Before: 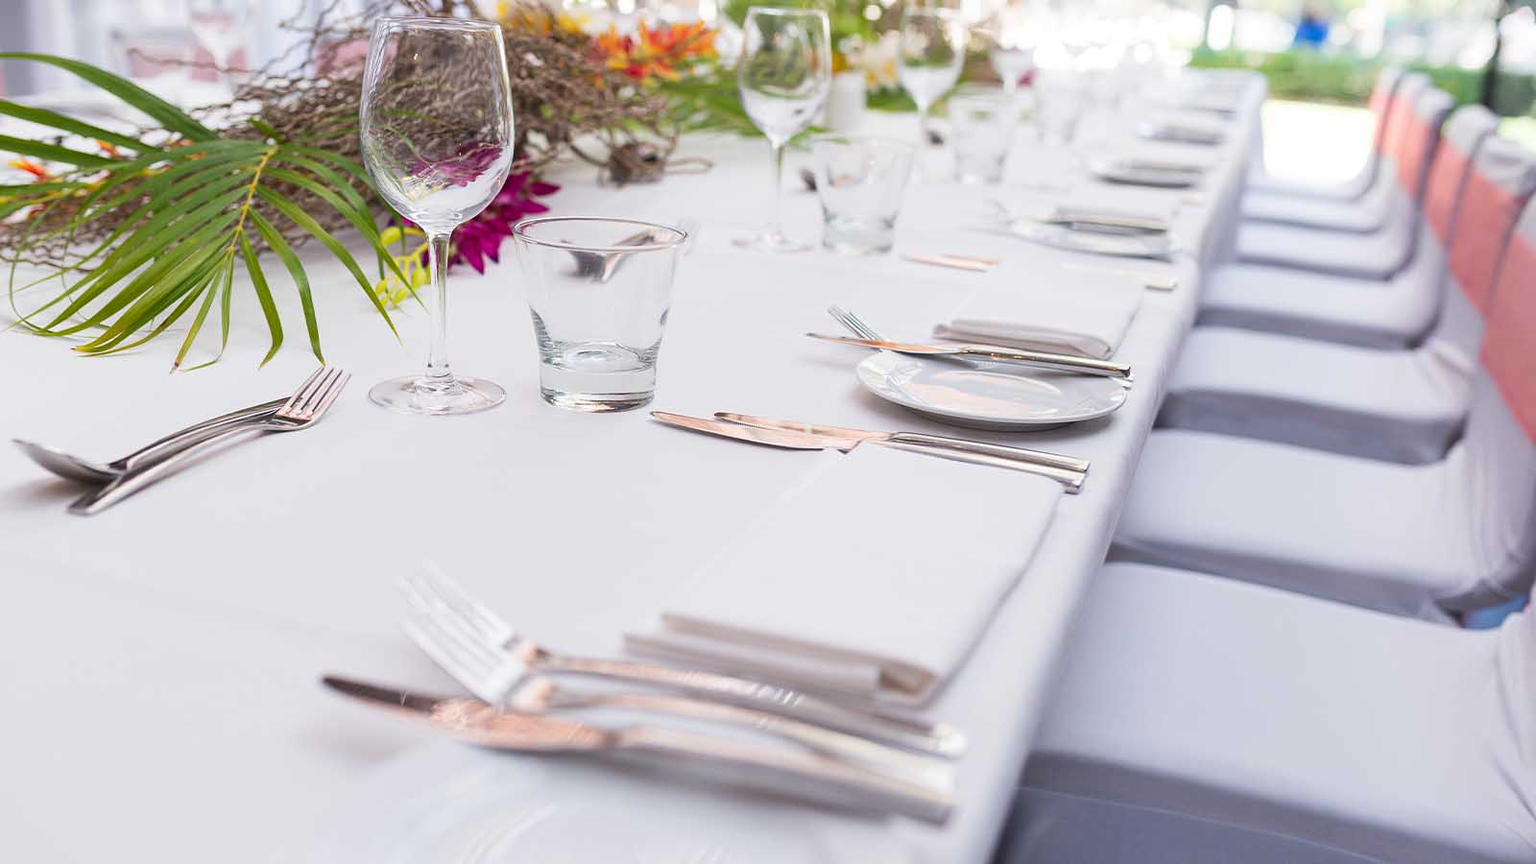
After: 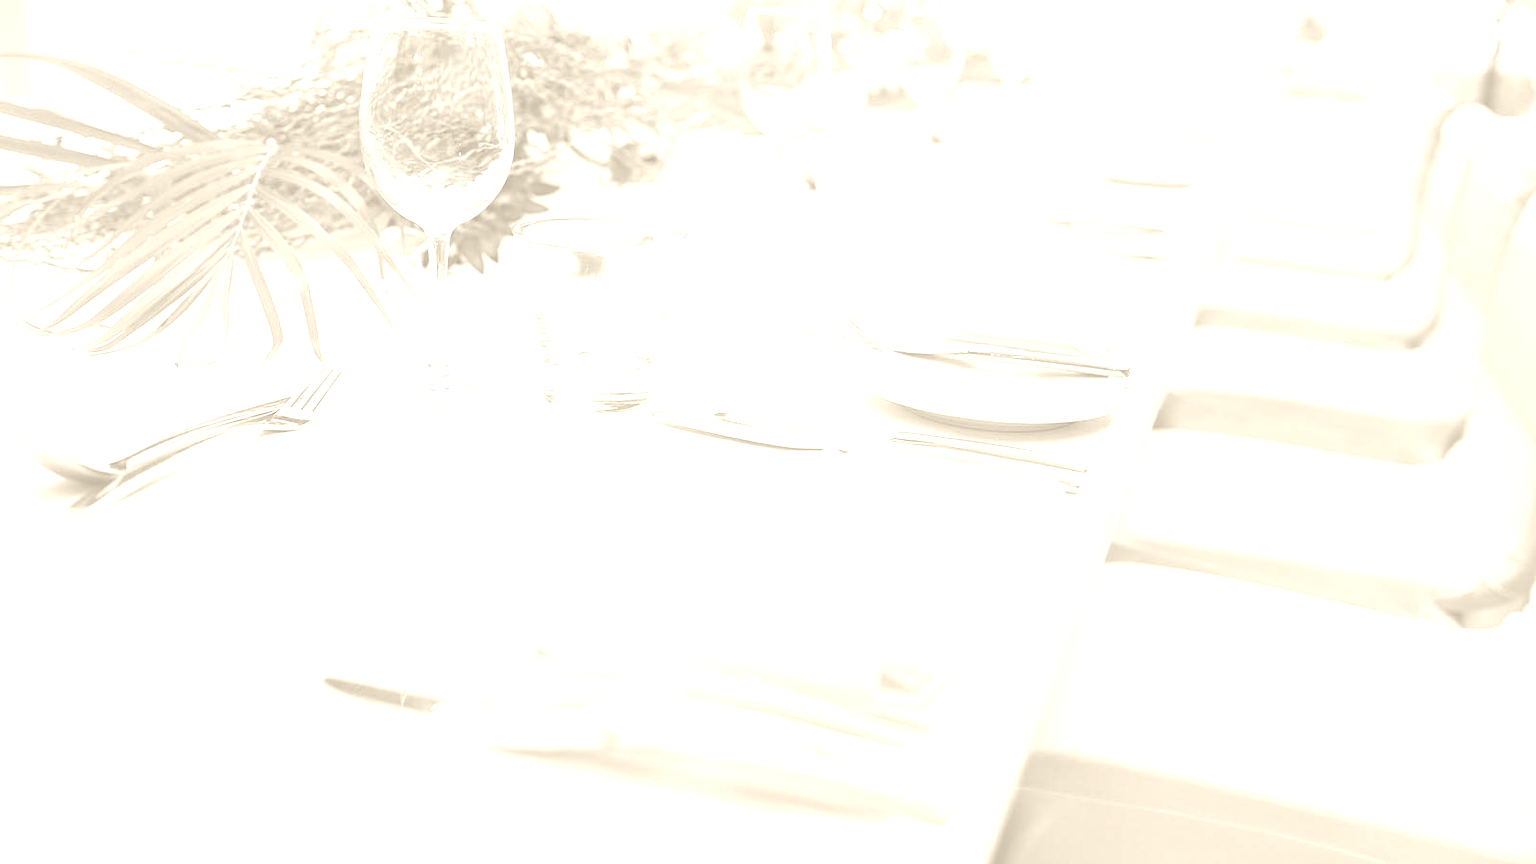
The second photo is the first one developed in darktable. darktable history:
exposure: black level correction 0, exposure 0.5 EV, compensate highlight preservation false
tone equalizer: on, module defaults
colorize: hue 36°, saturation 71%, lightness 80.79%
